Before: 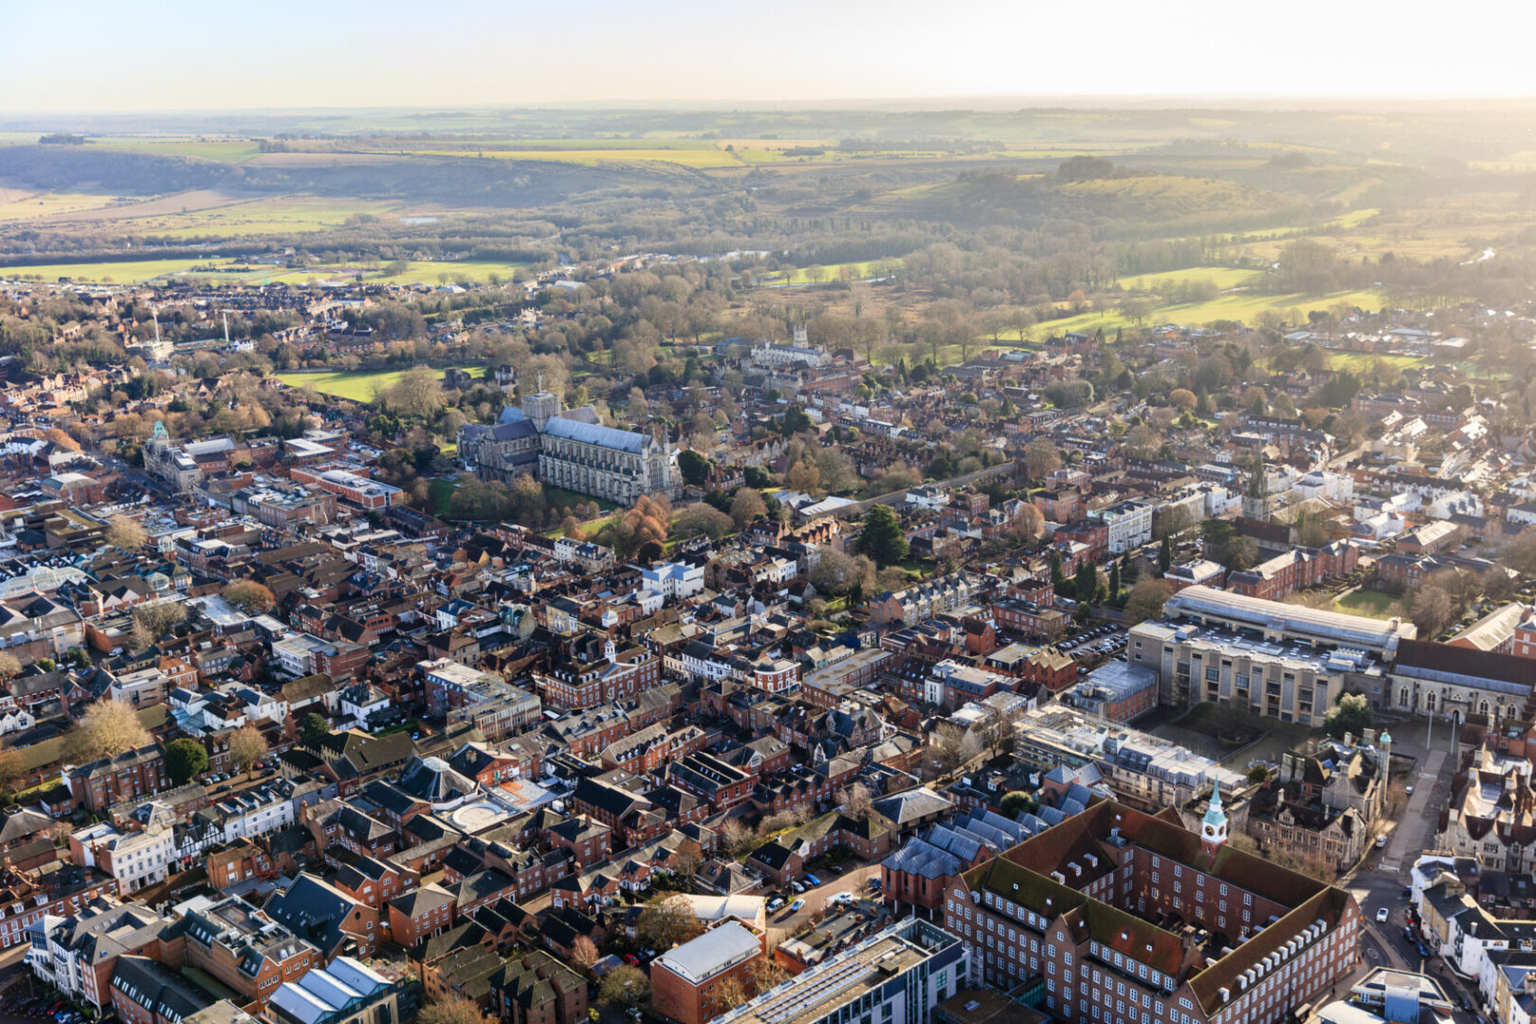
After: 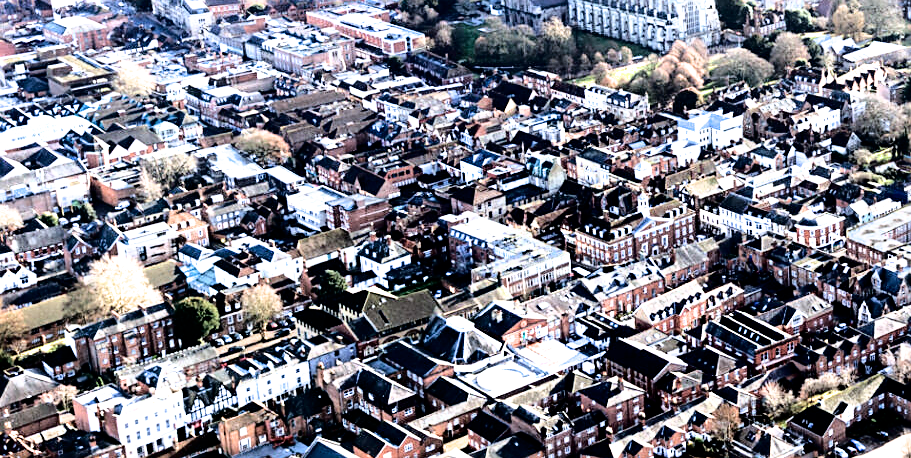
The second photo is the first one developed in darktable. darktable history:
tone equalizer: -8 EV -0.788 EV, -7 EV -0.735 EV, -6 EV -0.615 EV, -5 EV -0.362 EV, -3 EV 0.37 EV, -2 EV 0.6 EV, -1 EV 0.697 EV, +0 EV 0.766 EV
tone curve: curves: ch0 [(0, 0) (0.003, 0) (0.011, 0.002) (0.025, 0.004) (0.044, 0.007) (0.069, 0.015) (0.1, 0.025) (0.136, 0.04) (0.177, 0.09) (0.224, 0.152) (0.277, 0.239) (0.335, 0.335) (0.399, 0.43) (0.468, 0.524) (0.543, 0.621) (0.623, 0.712) (0.709, 0.789) (0.801, 0.871) (0.898, 0.951) (1, 1)], color space Lab, independent channels, preserve colors none
color calibration: x 0.37, y 0.382, temperature 4306.92 K, gamut compression 1.66
crop: top 44.672%, right 43.748%, bottom 12.918%
filmic rgb: black relative exposure -8.18 EV, white relative exposure 2.2 EV, target white luminance 99.868%, hardness 7.2, latitude 75.19%, contrast 1.324, highlights saturation mix -1.7%, shadows ↔ highlights balance 30.71%
exposure: black level correction 0, exposure 0.5 EV, compensate highlight preservation false
sharpen: on, module defaults
